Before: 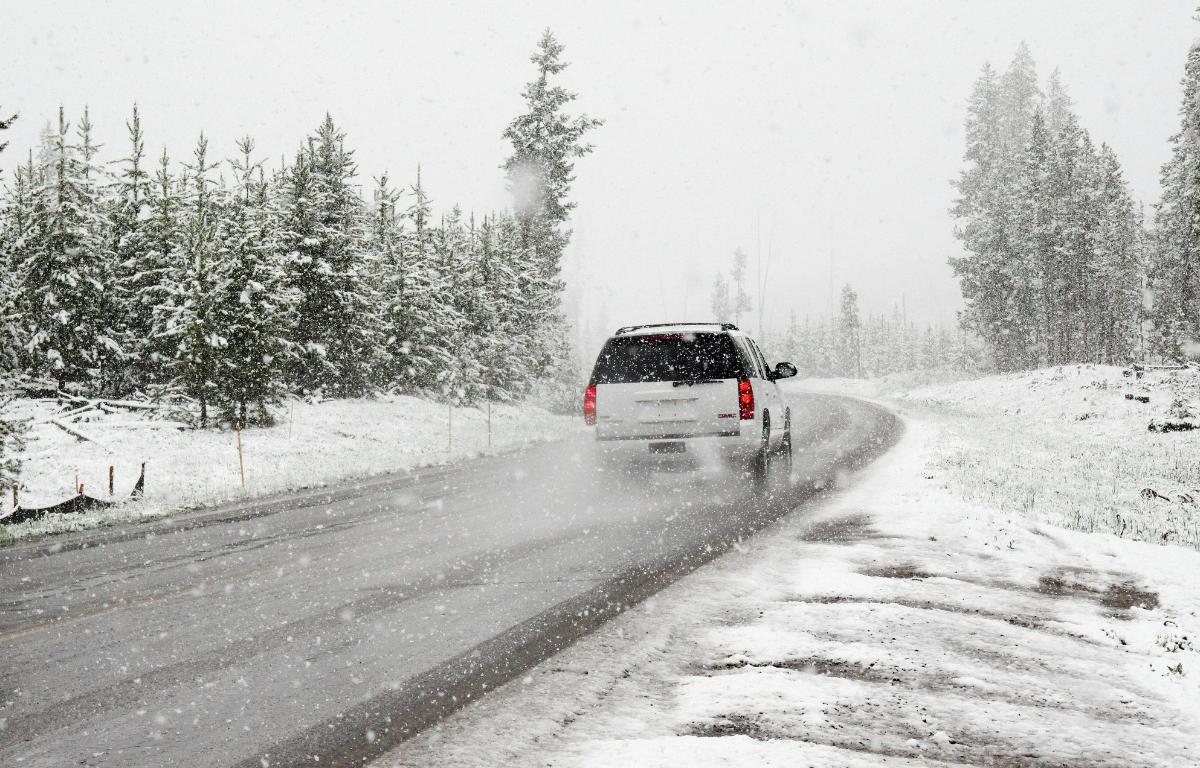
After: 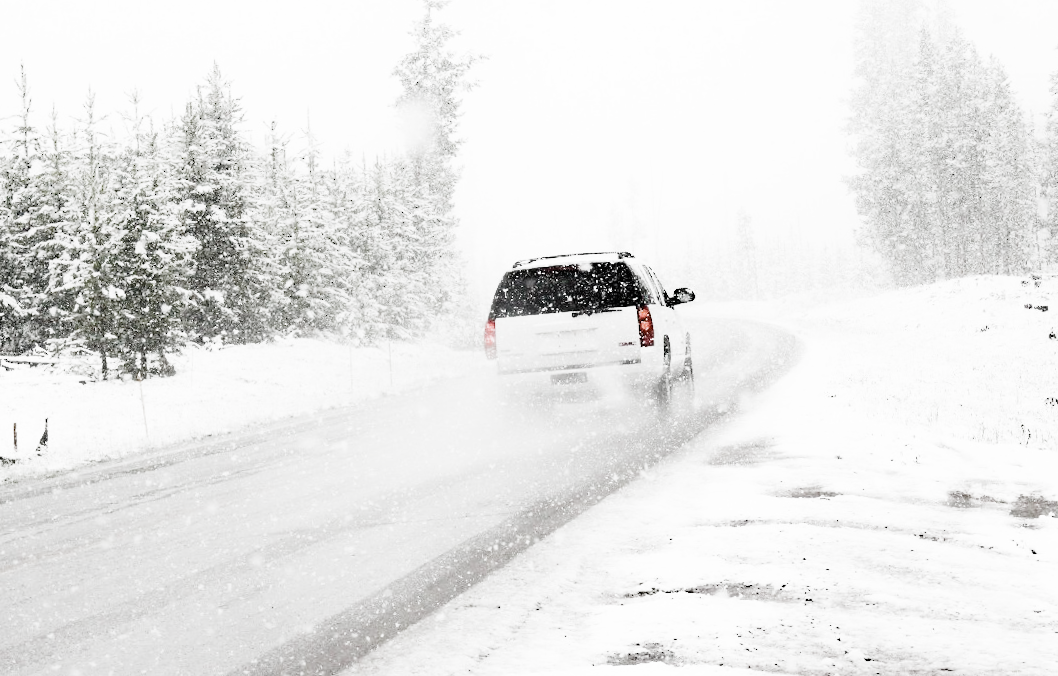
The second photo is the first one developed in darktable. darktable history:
exposure: black level correction 0, exposure 1.448 EV, compensate highlight preservation false
crop and rotate: angle 2.65°, left 5.472%, top 5.684%
filmic rgb: black relative exposure -5.08 EV, white relative exposure 3.99 EV, threshold 5.96 EV, hardness 2.9, contrast 1.301, highlights saturation mix -29.54%, preserve chrominance no, color science v5 (2021), enable highlight reconstruction true
contrast equalizer: octaves 7, y [[0.6 ×6], [0.55 ×6], [0 ×6], [0 ×6], [0 ×6]], mix -0.994
